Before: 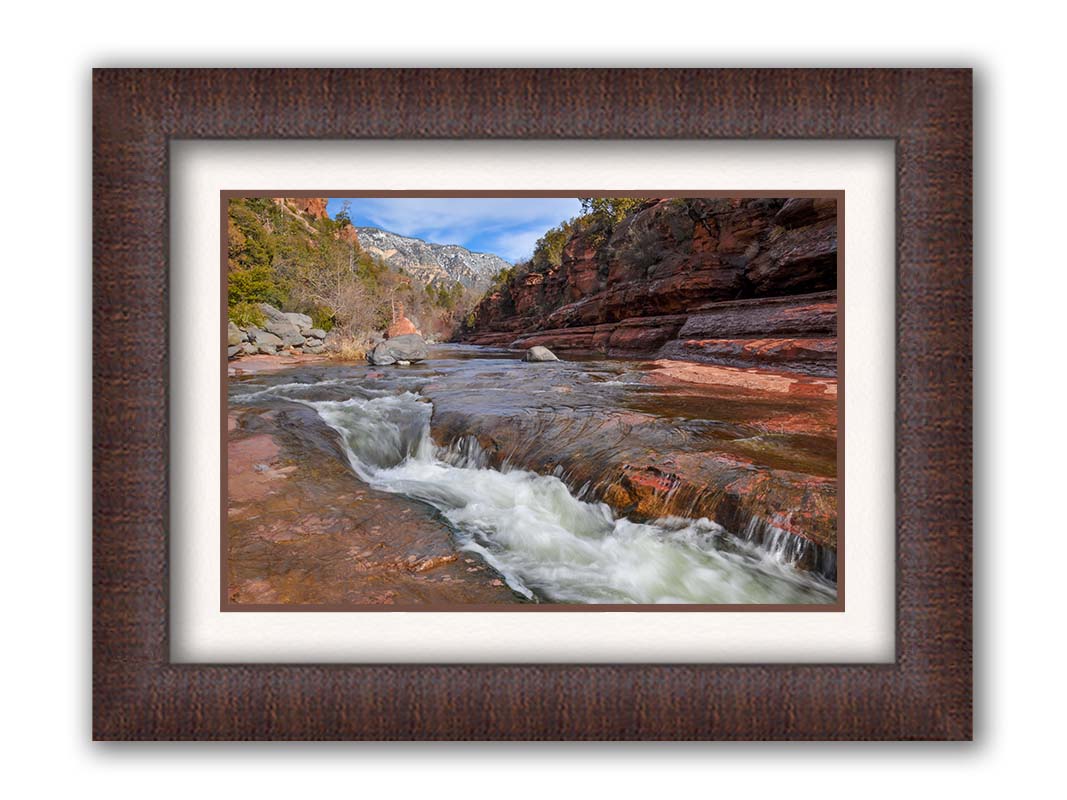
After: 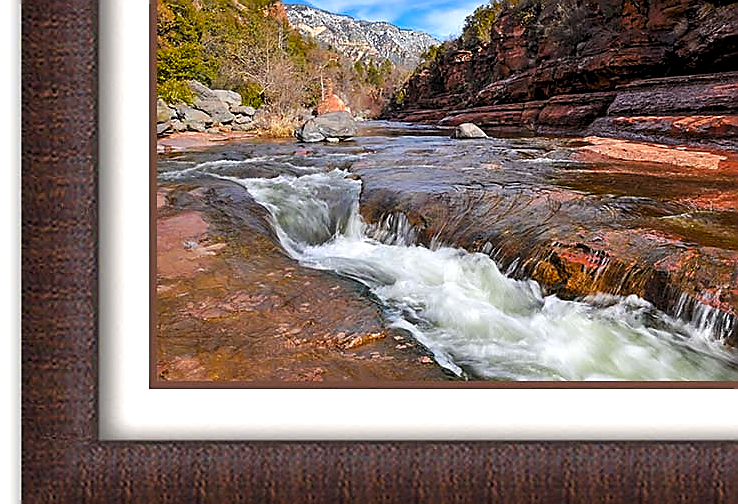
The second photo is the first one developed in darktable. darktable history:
sharpen: radius 1.404, amount 1.26, threshold 0.796
color balance rgb: power › hue 213.33°, linear chroma grading › shadows 19.724%, linear chroma grading › highlights 3.113%, linear chroma grading › mid-tones 9.873%, perceptual saturation grading › global saturation 0.734%, global vibrance 20%
levels: levels [0.055, 0.477, 0.9]
crop: left 6.706%, top 27.919%, right 24.107%, bottom 9.075%
